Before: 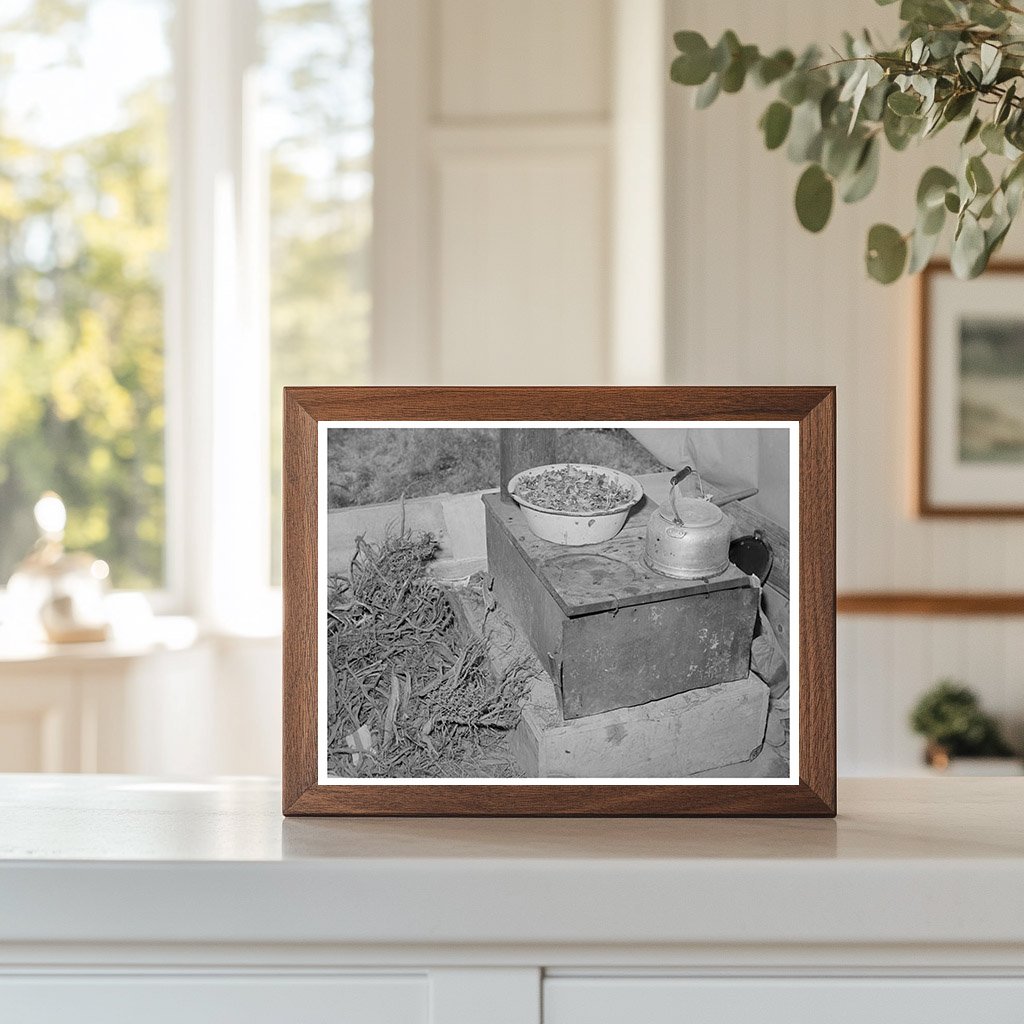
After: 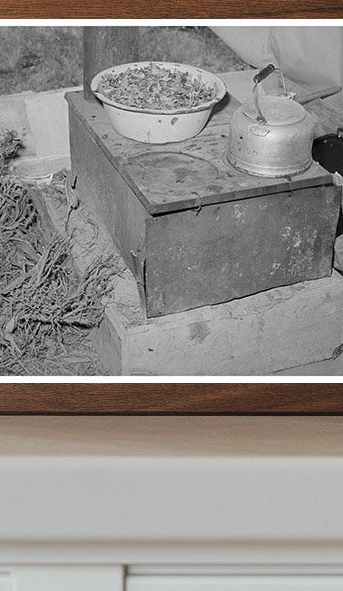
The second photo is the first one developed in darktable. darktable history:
crop: left 40.756%, top 39.343%, right 25.703%, bottom 2.891%
